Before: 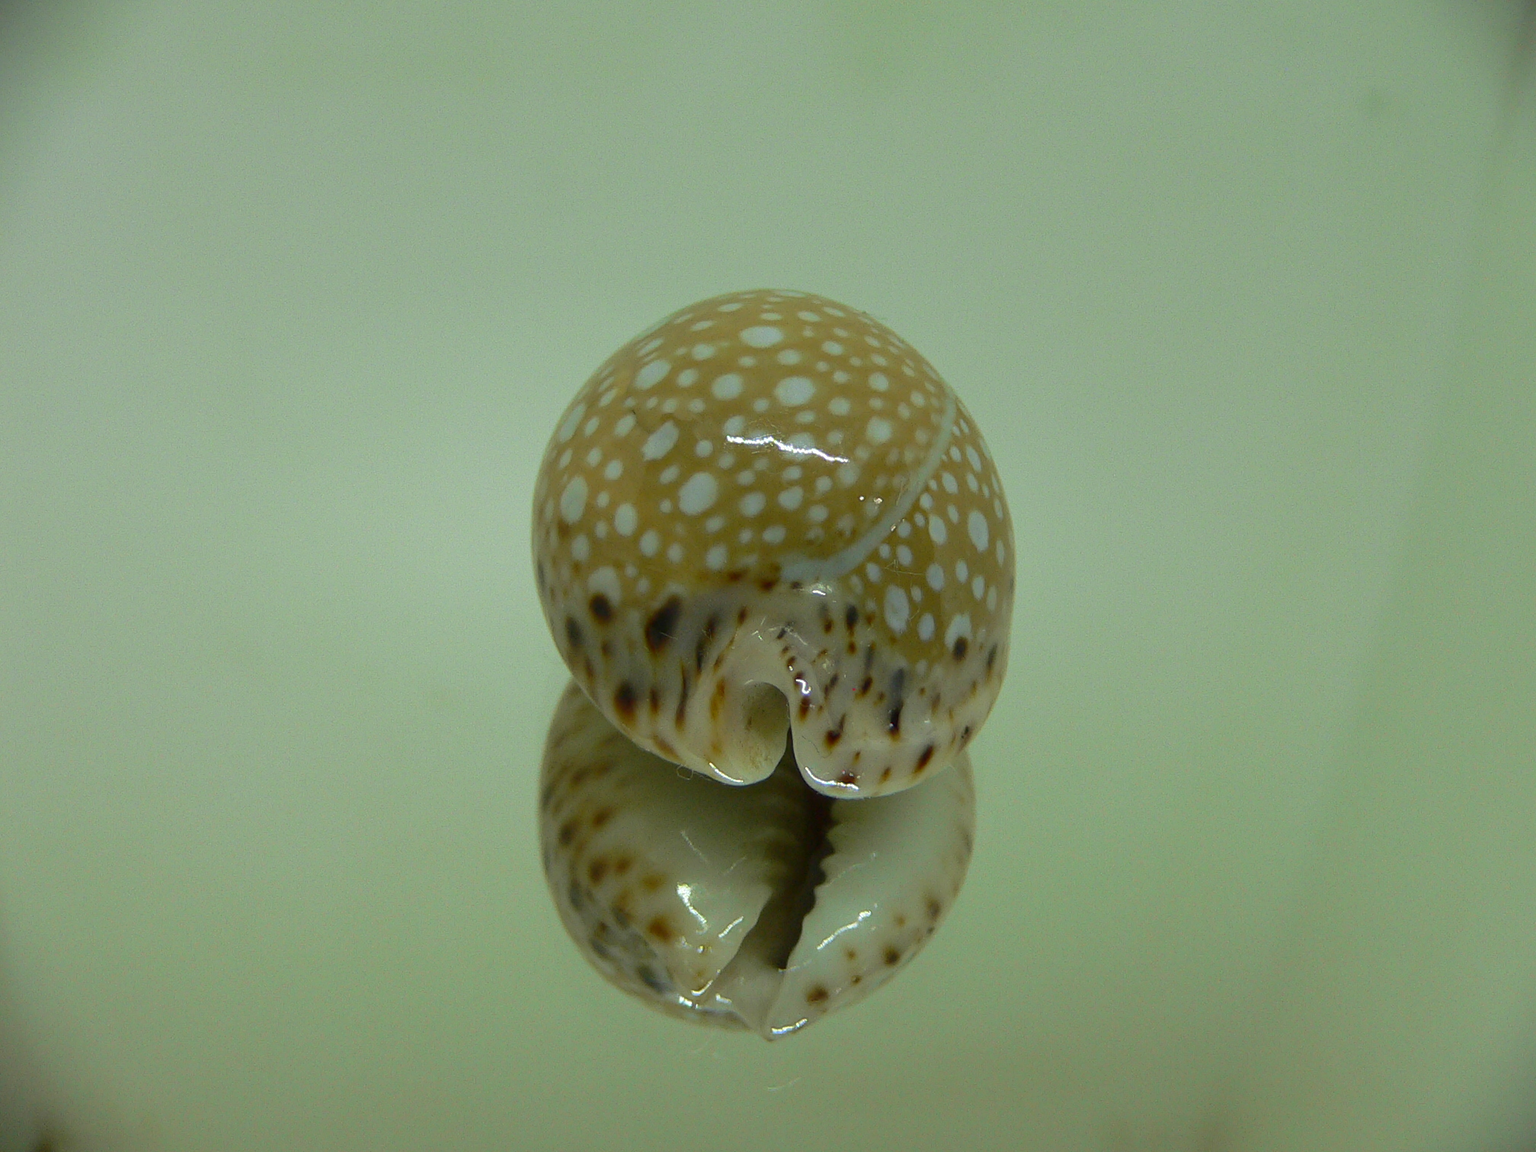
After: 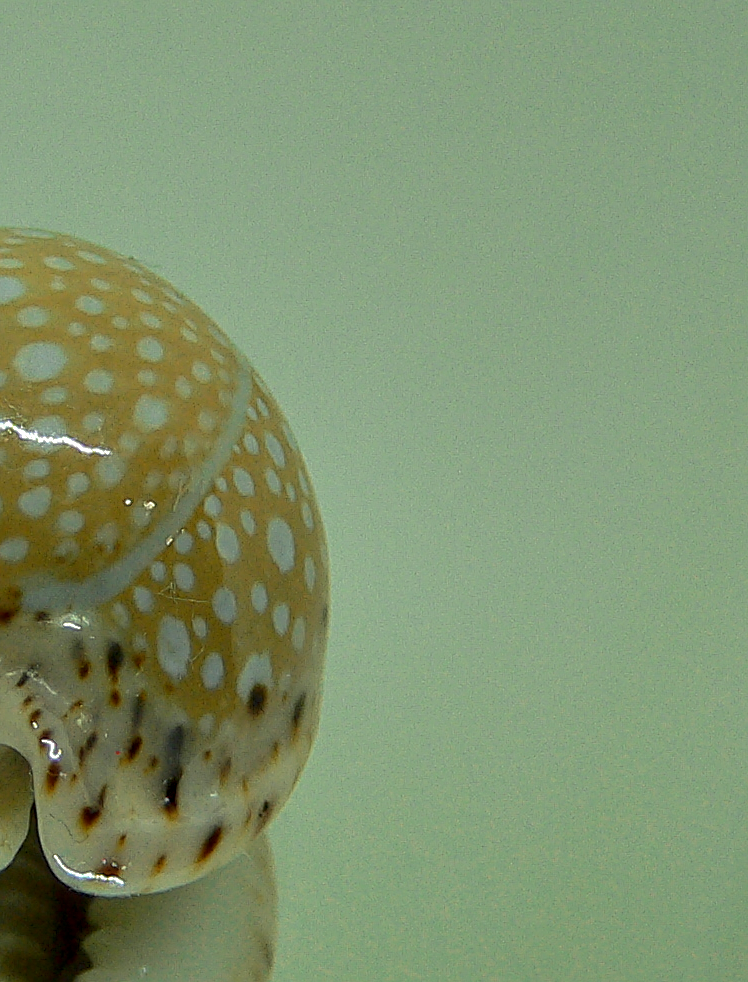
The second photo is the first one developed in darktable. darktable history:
color zones: curves: ch0 [(0.018, 0.548) (0.197, 0.654) (0.425, 0.447) (0.605, 0.658) (0.732, 0.579)]; ch1 [(0.105, 0.531) (0.224, 0.531) (0.386, 0.39) (0.618, 0.456) (0.732, 0.456) (0.956, 0.421)]; ch2 [(0.039, 0.583) (0.215, 0.465) (0.399, 0.544) (0.465, 0.548) (0.614, 0.447) (0.724, 0.43) (0.882, 0.623) (0.956, 0.632)]
crop and rotate: left 49.792%, top 10.146%, right 13.074%, bottom 24.843%
local contrast: detail 130%
contrast brightness saturation: contrast -0.023, brightness -0.01, saturation 0.027
sharpen: on, module defaults
color correction: highlights a* -4.34, highlights b* 7.28
